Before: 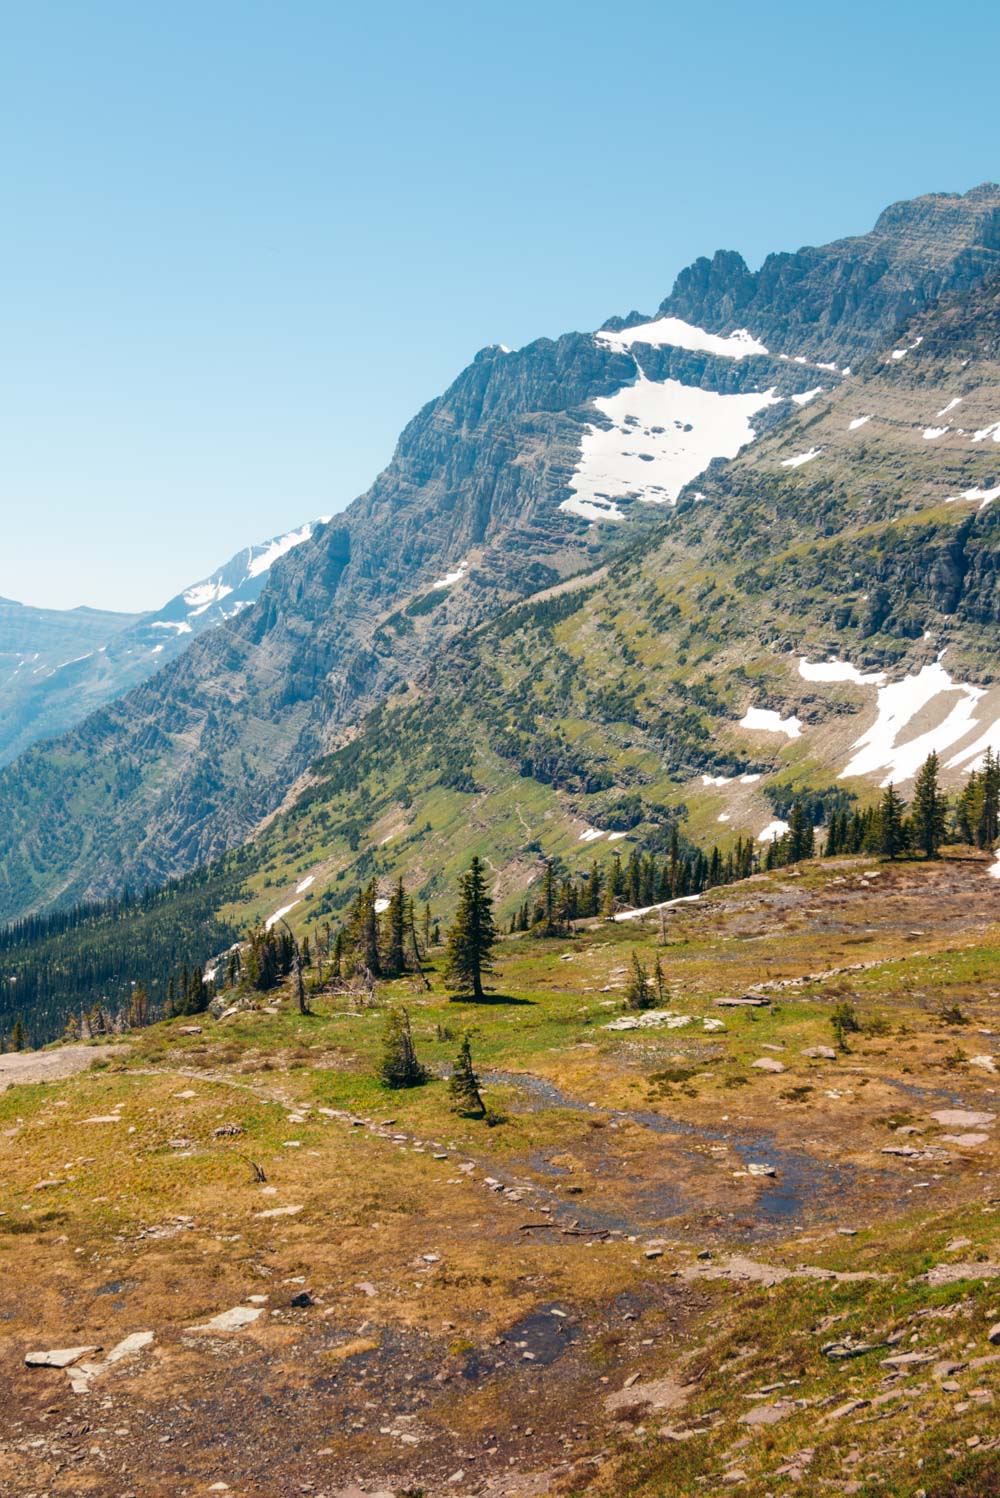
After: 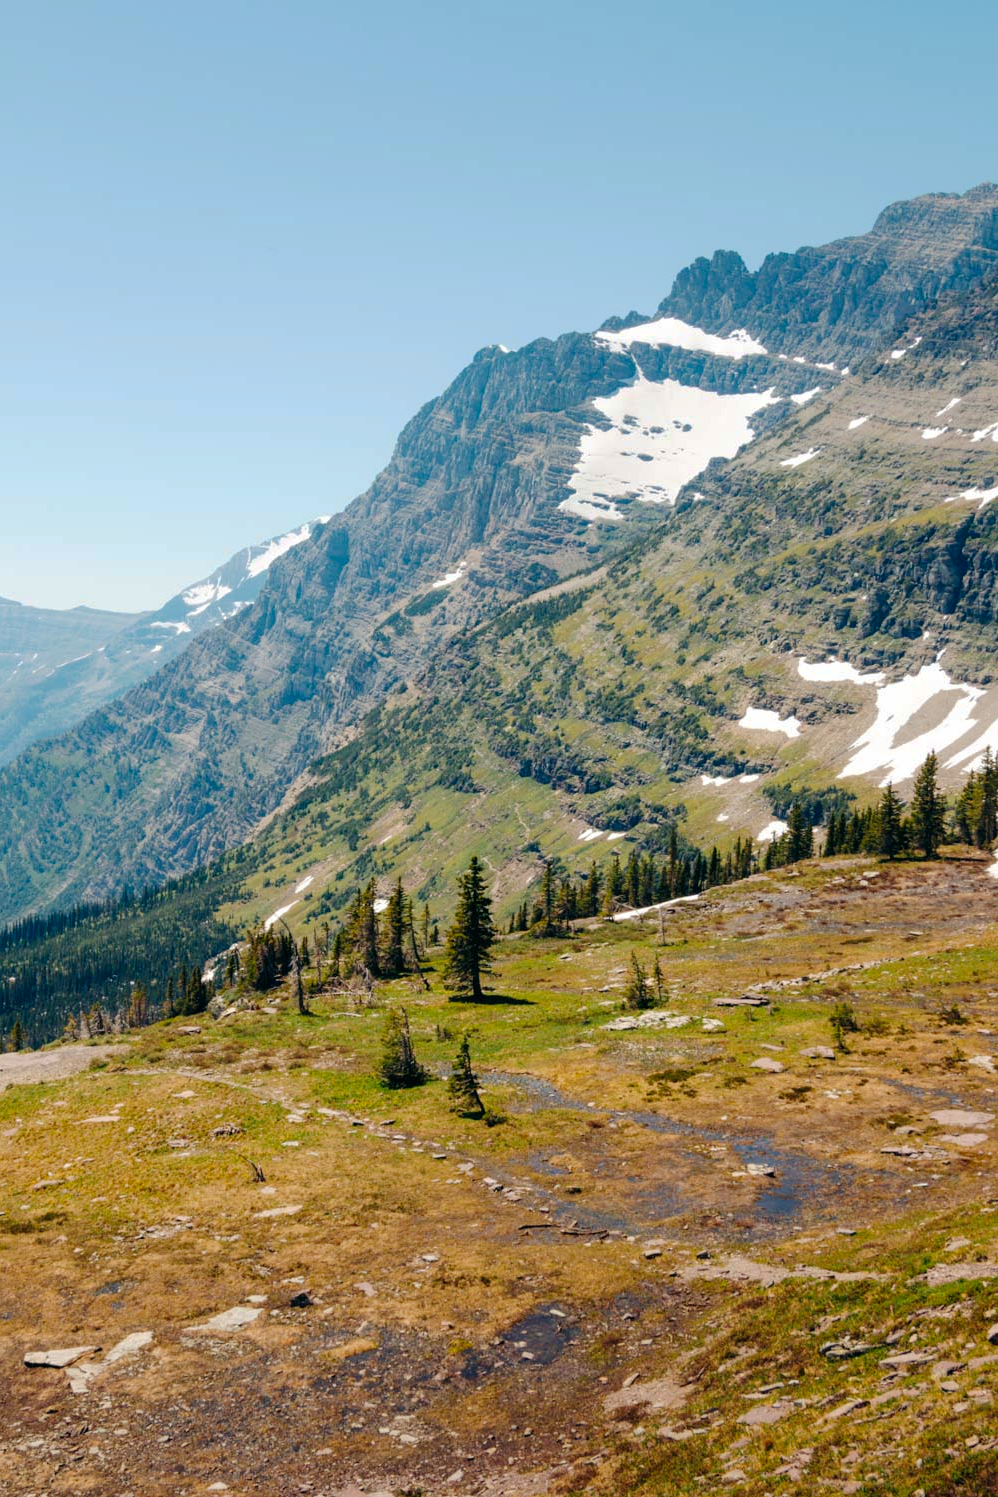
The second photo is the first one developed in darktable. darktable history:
crop and rotate: left 0.126%
tone curve: curves: ch0 [(0, 0) (0.003, 0.002) (0.011, 0.006) (0.025, 0.013) (0.044, 0.019) (0.069, 0.032) (0.1, 0.056) (0.136, 0.095) (0.177, 0.144) (0.224, 0.193) (0.277, 0.26) (0.335, 0.331) (0.399, 0.405) (0.468, 0.479) (0.543, 0.552) (0.623, 0.624) (0.709, 0.699) (0.801, 0.772) (0.898, 0.856) (1, 1)], preserve colors none
